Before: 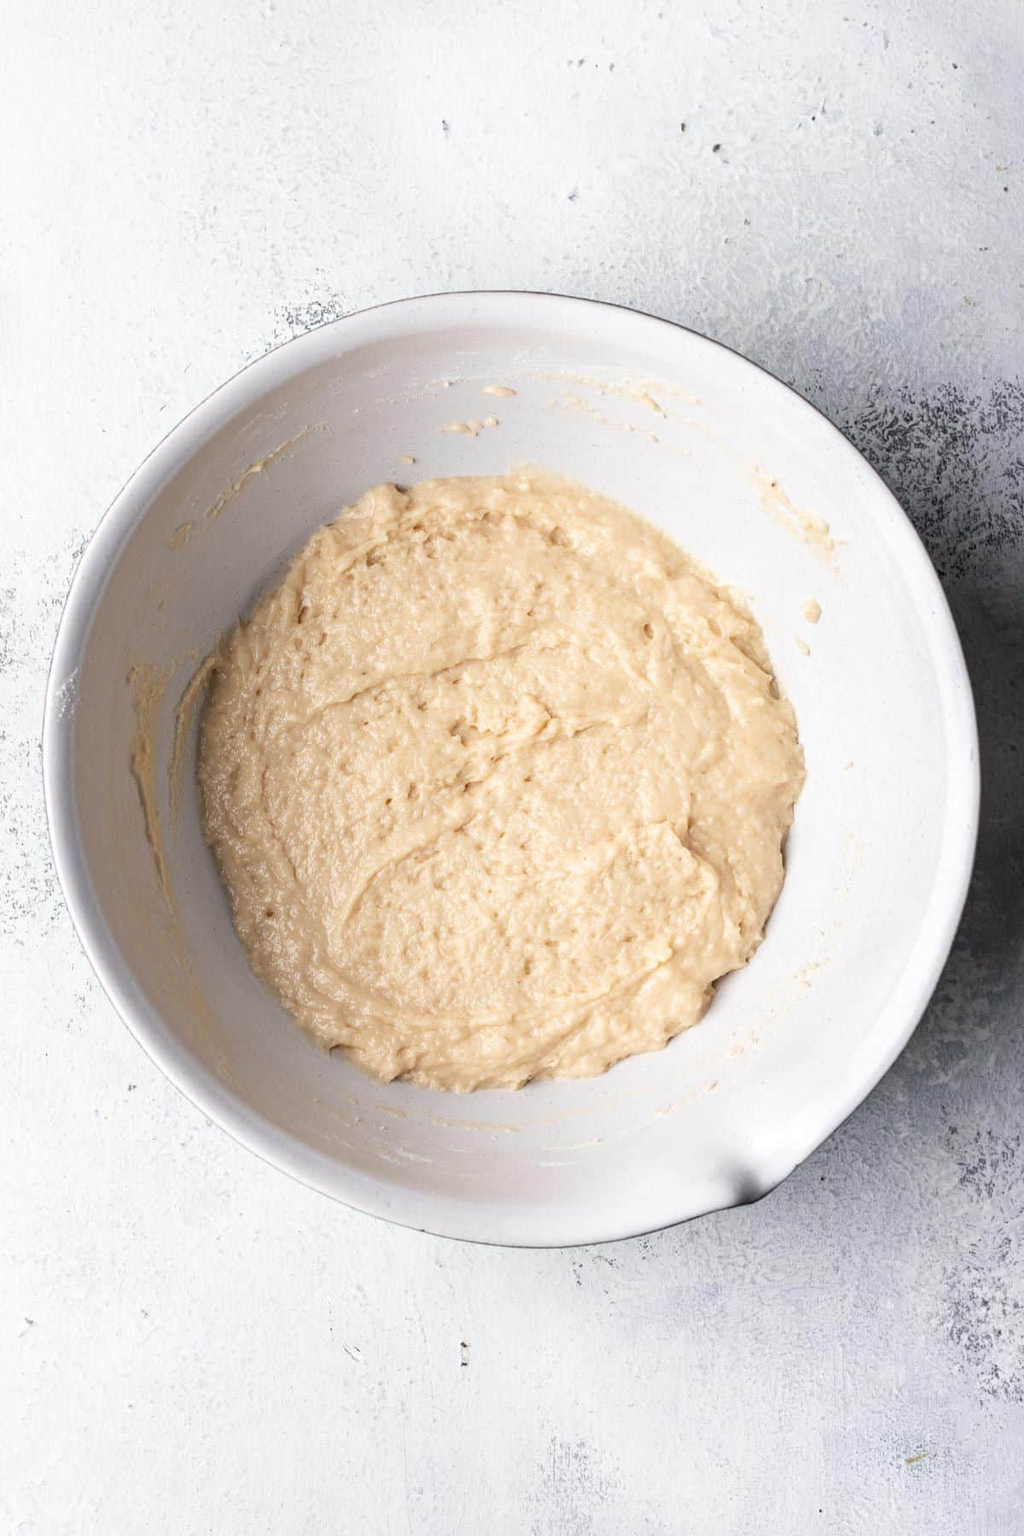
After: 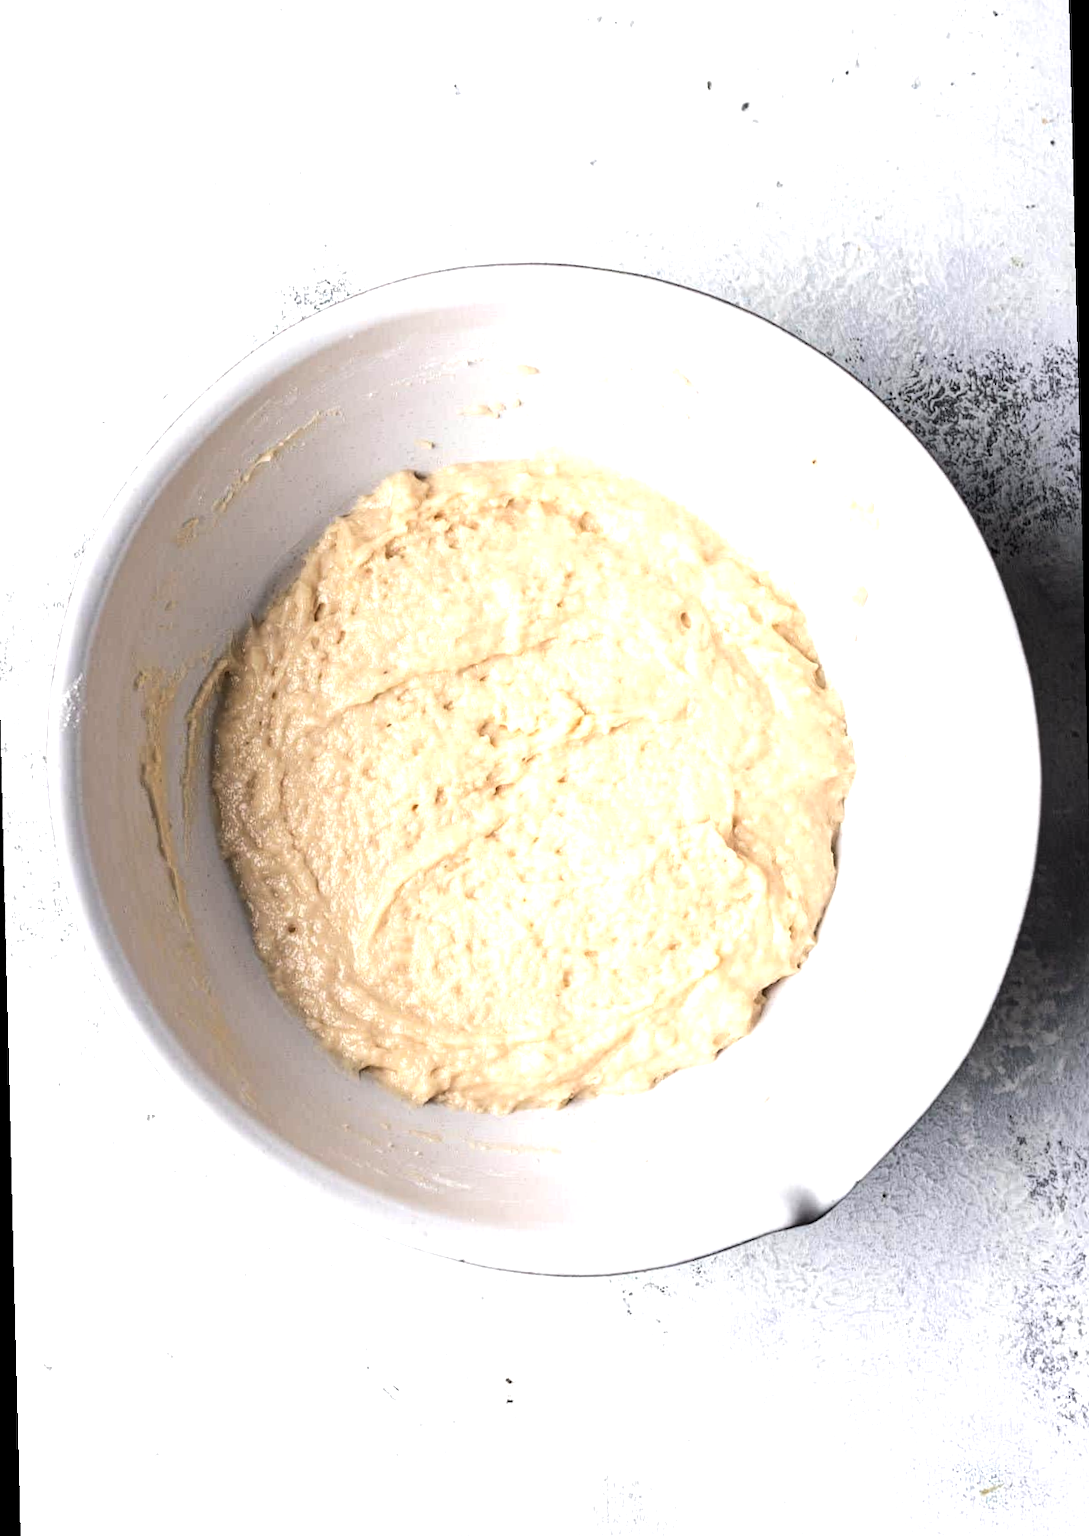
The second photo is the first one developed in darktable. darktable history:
tone equalizer: -8 EV -0.75 EV, -7 EV -0.7 EV, -6 EV -0.6 EV, -5 EV -0.4 EV, -3 EV 0.4 EV, -2 EV 0.6 EV, -1 EV 0.7 EV, +0 EV 0.75 EV, edges refinement/feathering 500, mask exposure compensation -1.57 EV, preserve details no
rotate and perspective: rotation -1.42°, crop left 0.016, crop right 0.984, crop top 0.035, crop bottom 0.965
